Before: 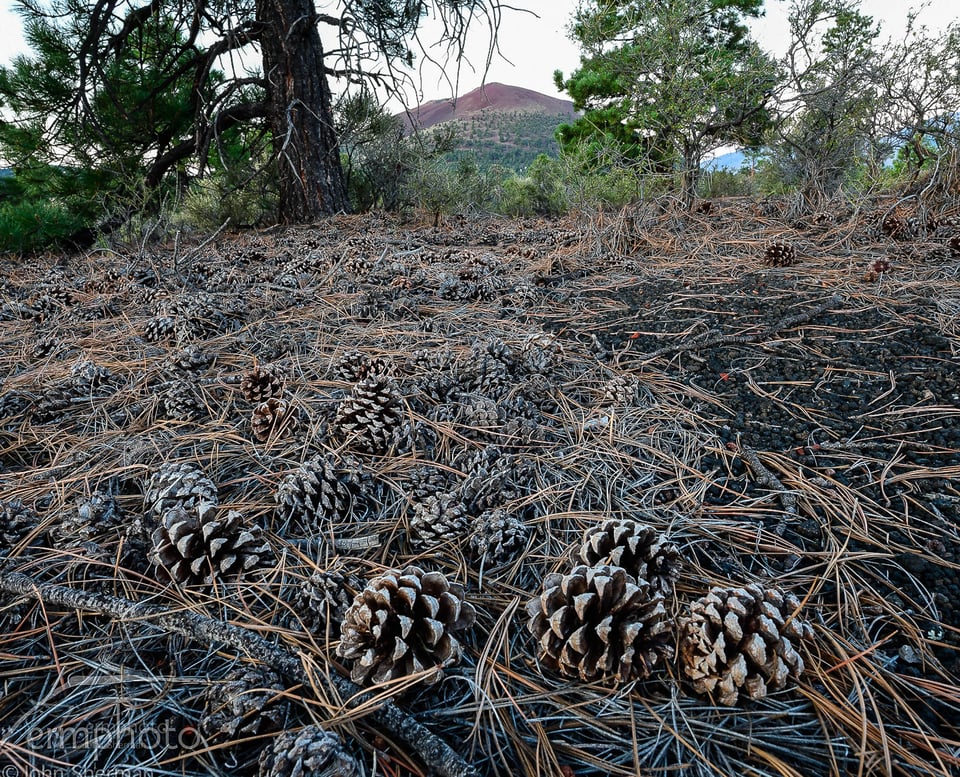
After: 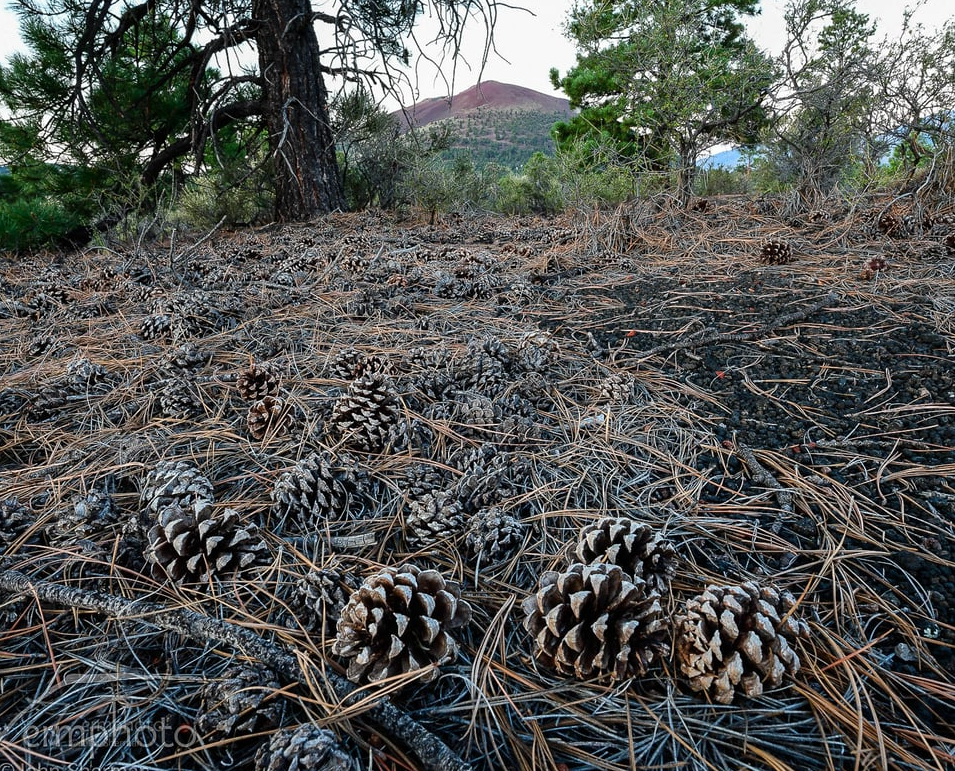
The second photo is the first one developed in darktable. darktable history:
crop and rotate: left 0.461%, top 0.325%, bottom 0.332%
